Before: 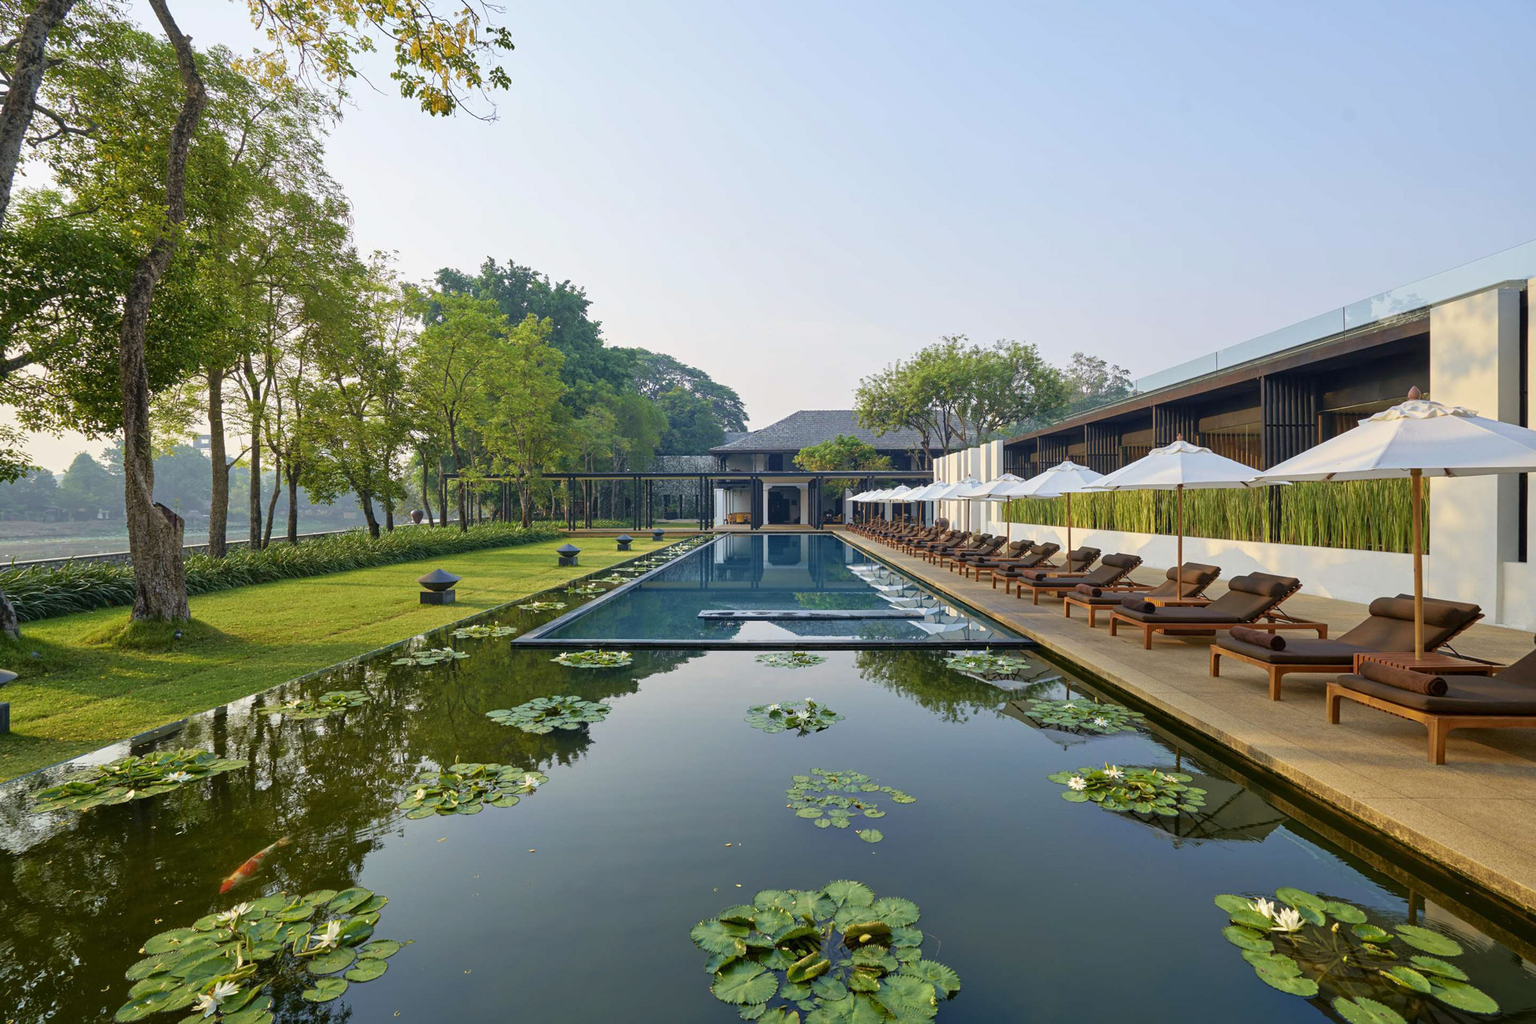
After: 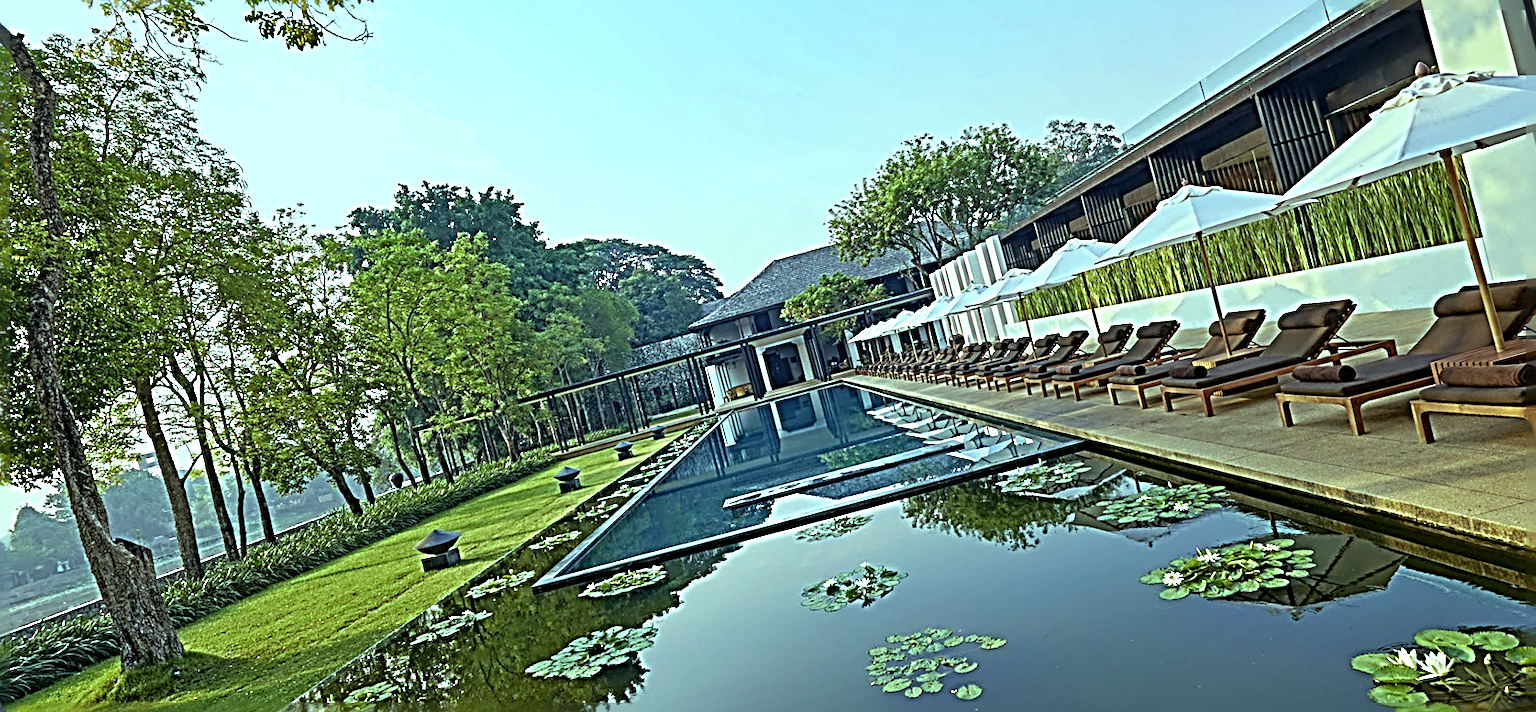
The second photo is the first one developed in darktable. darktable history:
tone equalizer: on, module defaults
crop: top 0.448%, right 0.264%, bottom 5.045%
color balance: mode lift, gamma, gain (sRGB), lift [0.997, 0.979, 1.021, 1.011], gamma [1, 1.084, 0.916, 0.998], gain [1, 0.87, 1.13, 1.101], contrast 4.55%, contrast fulcrum 38.24%, output saturation 104.09%
shadows and highlights: shadows 49, highlights -41, soften with gaussian
sharpen: radius 4.001, amount 2
rotate and perspective: rotation -14.8°, crop left 0.1, crop right 0.903, crop top 0.25, crop bottom 0.748
